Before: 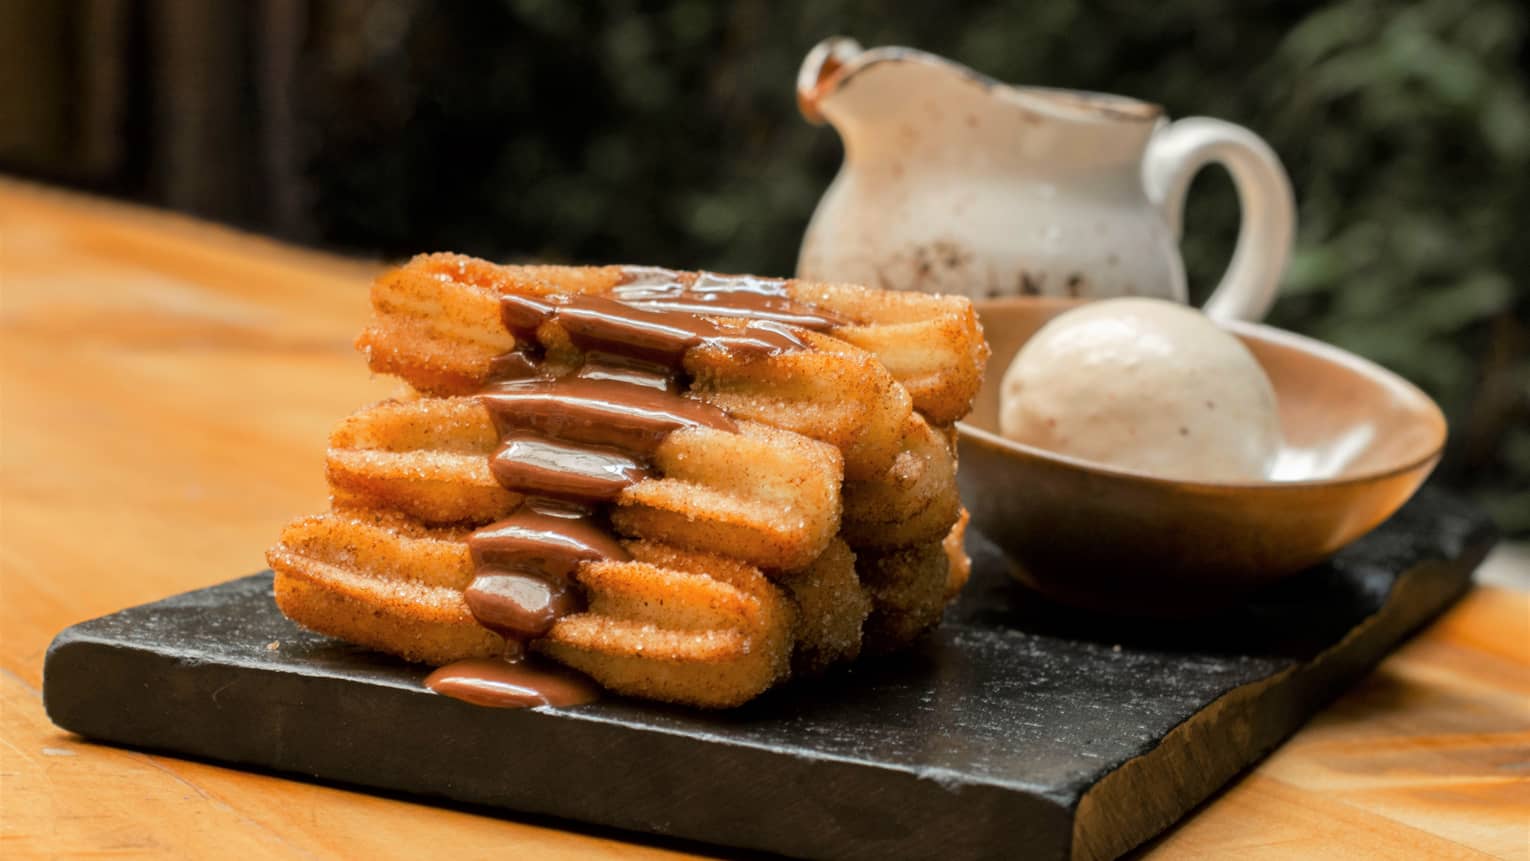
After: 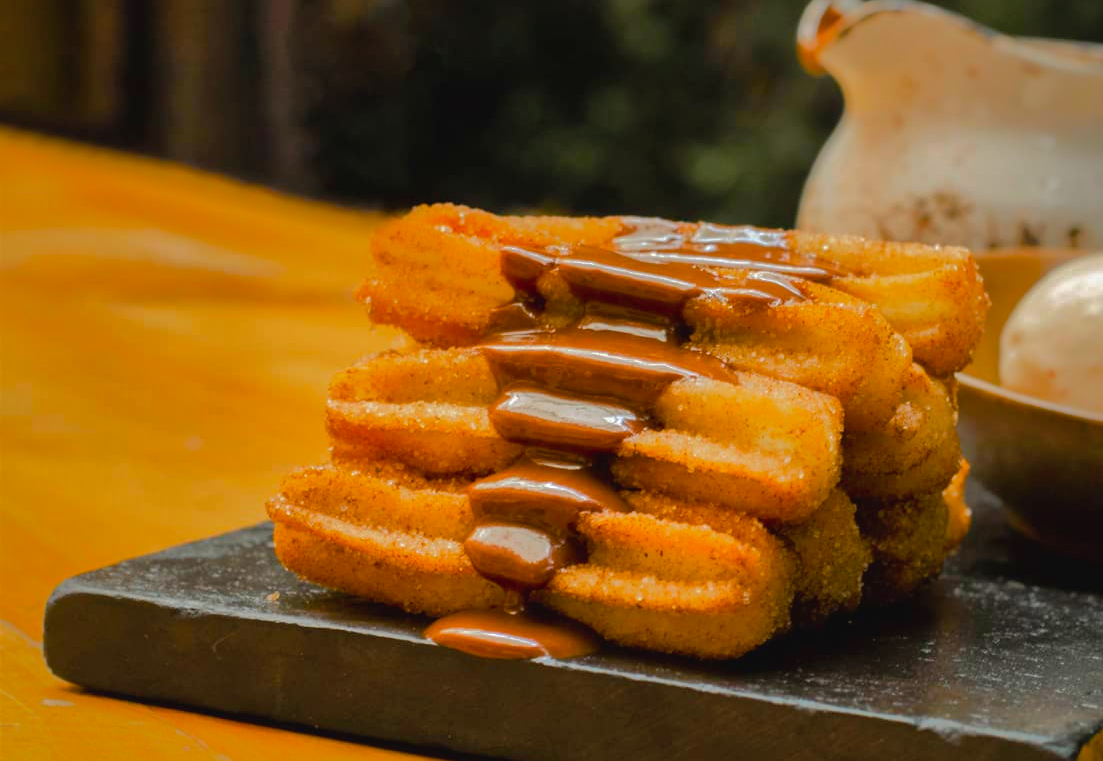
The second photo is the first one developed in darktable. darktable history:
crop: top 5.787%, right 27.906%, bottom 5.716%
shadows and highlights: shadows 38.58, highlights -75.61
color balance rgb: global offset › luminance 0.267%, linear chroma grading › global chroma 24.477%, perceptual saturation grading › global saturation 9.505%, perceptual saturation grading › highlights -13.395%, perceptual saturation grading › mid-tones 14.548%, perceptual saturation grading › shadows 22.878%, global vibrance 20%
